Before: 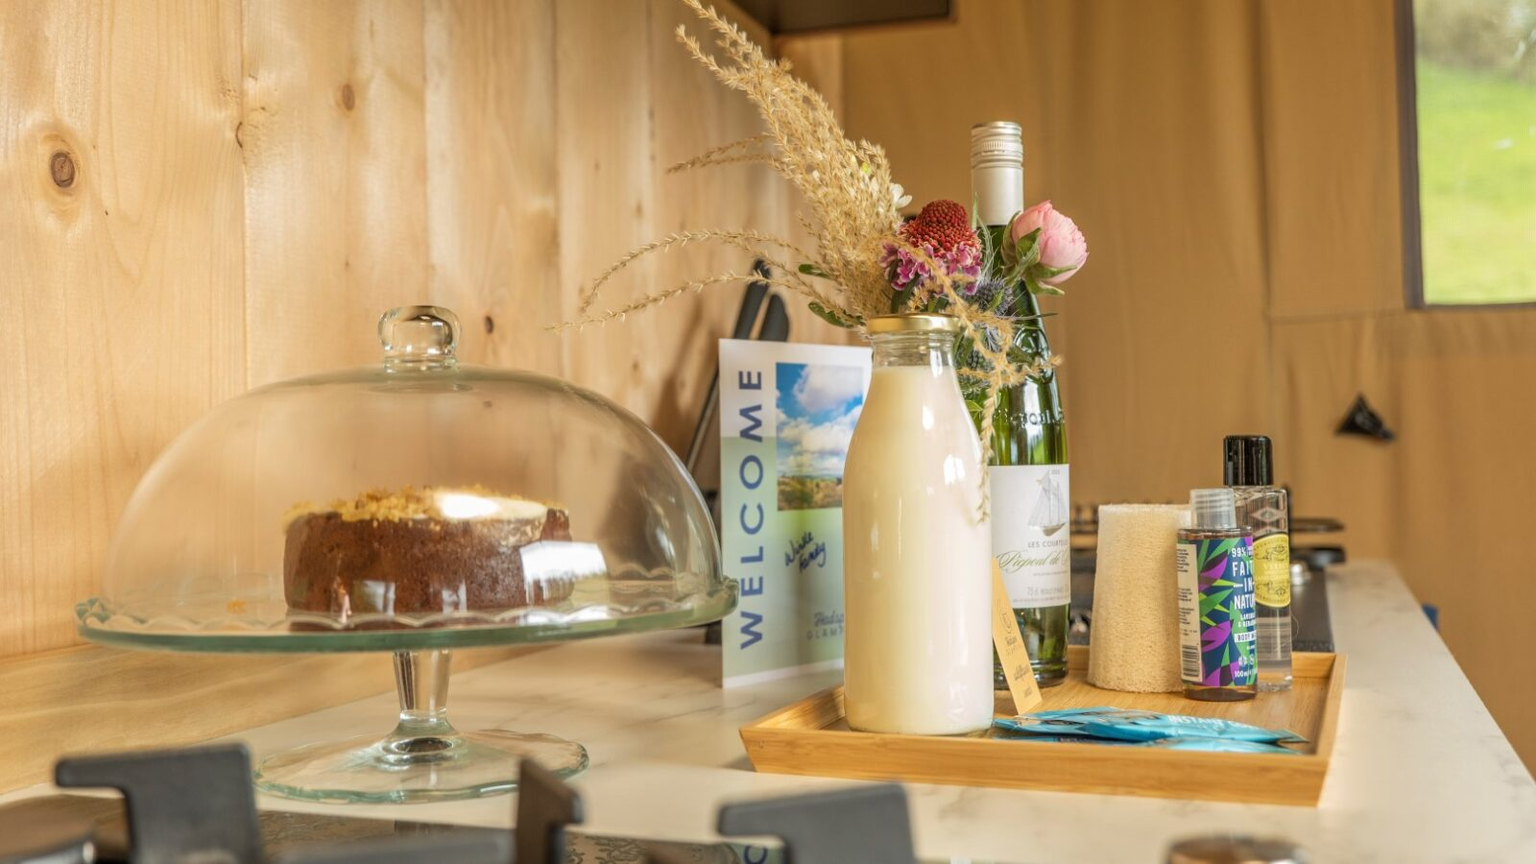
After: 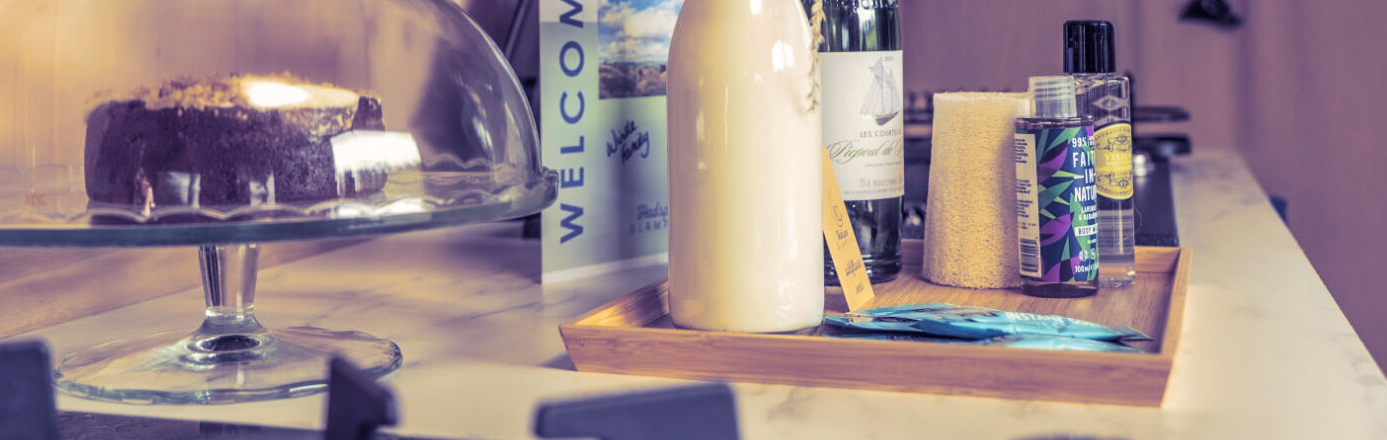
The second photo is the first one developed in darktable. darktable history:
split-toning: shadows › hue 242.67°, shadows › saturation 0.733, highlights › hue 45.33°, highlights › saturation 0.667, balance -53.304, compress 21.15%
crop and rotate: left 13.306%, top 48.129%, bottom 2.928%
